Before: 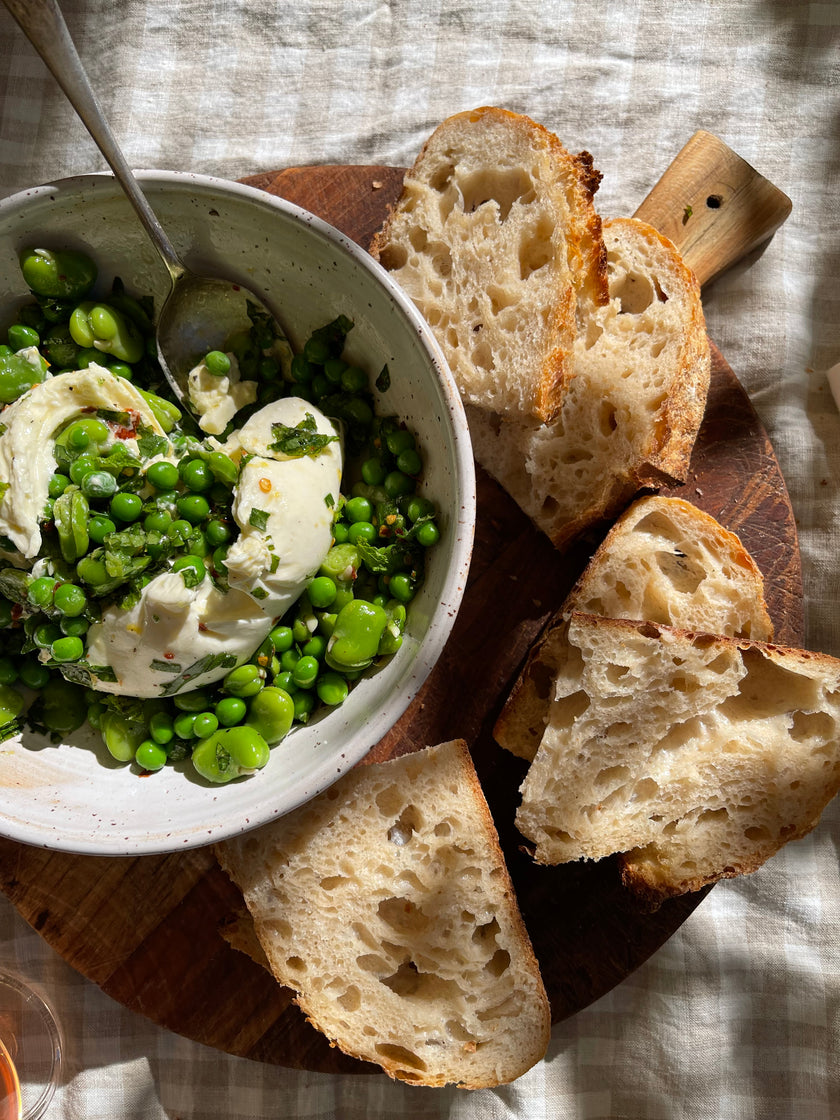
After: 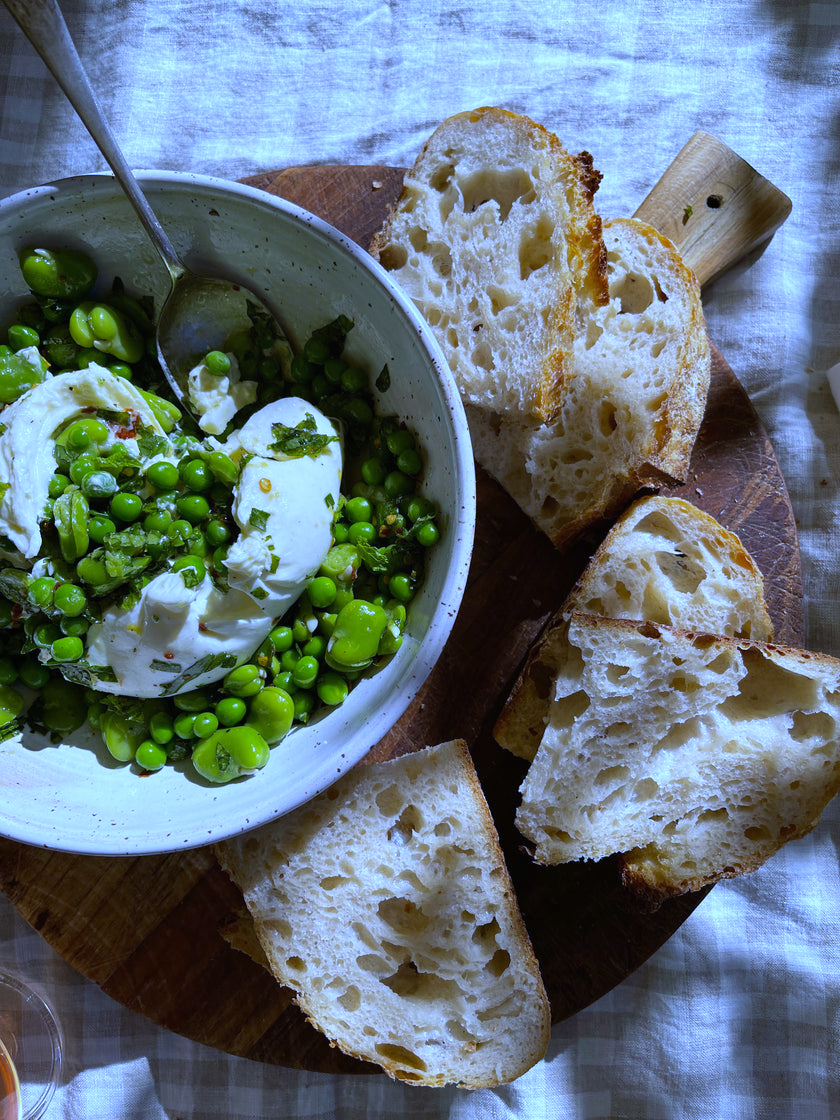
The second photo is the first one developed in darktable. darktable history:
local contrast: mode bilateral grid, contrast 100, coarseness 100, detail 91%, midtone range 0.2
white balance: red 0.766, blue 1.537
